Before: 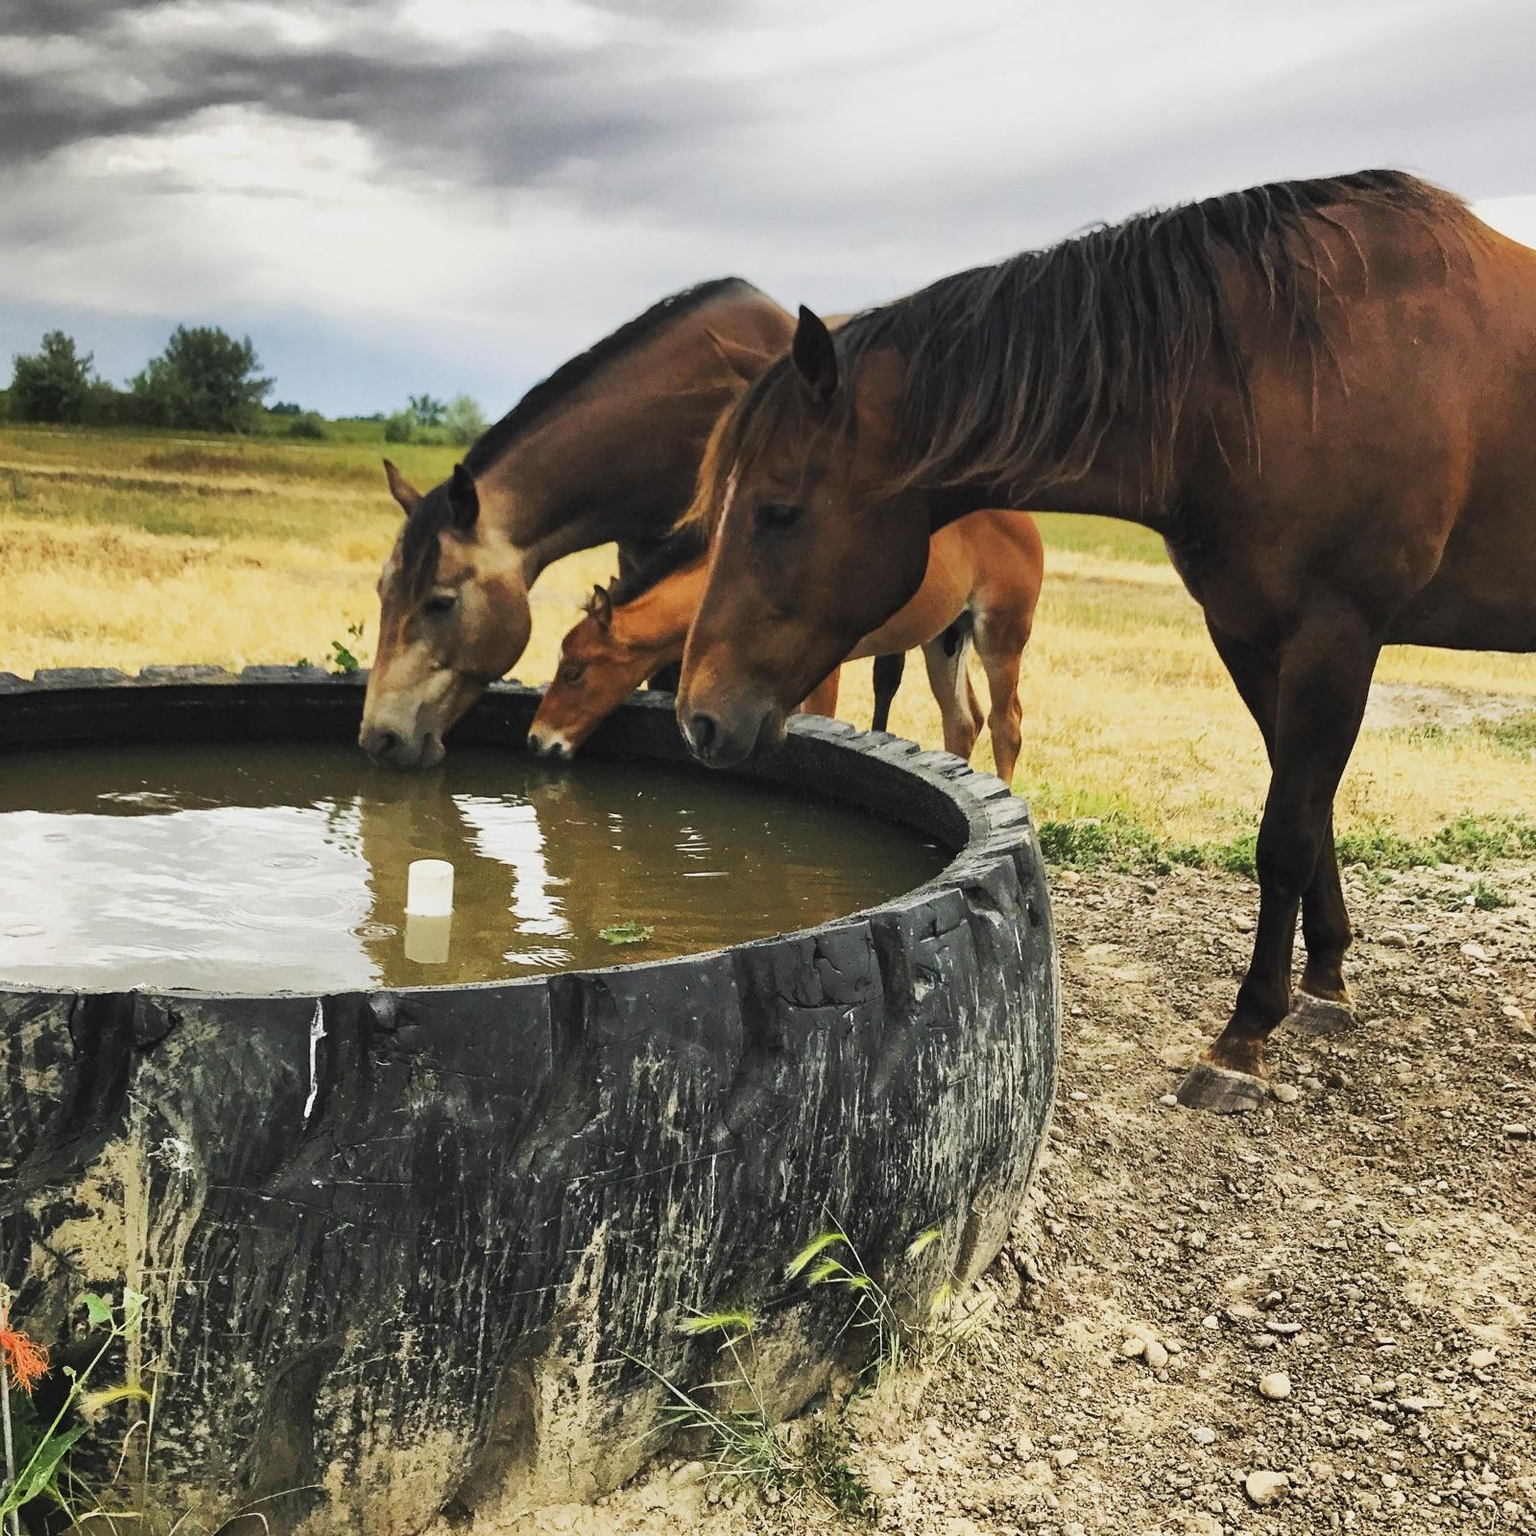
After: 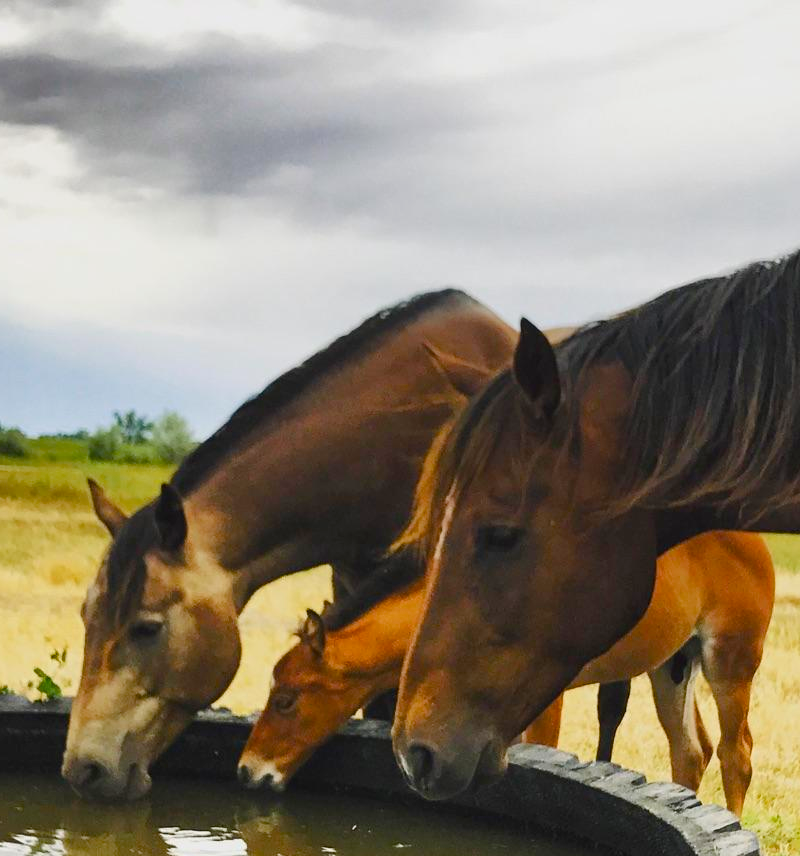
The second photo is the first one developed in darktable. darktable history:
color balance rgb: perceptual saturation grading › global saturation 35%, perceptual saturation grading › highlights -30%, perceptual saturation grading › shadows 35%, perceptual brilliance grading › global brilliance 3%, perceptual brilliance grading › highlights -3%, perceptual brilliance grading › shadows 3%
crop: left 19.556%, right 30.401%, bottom 46.458%
